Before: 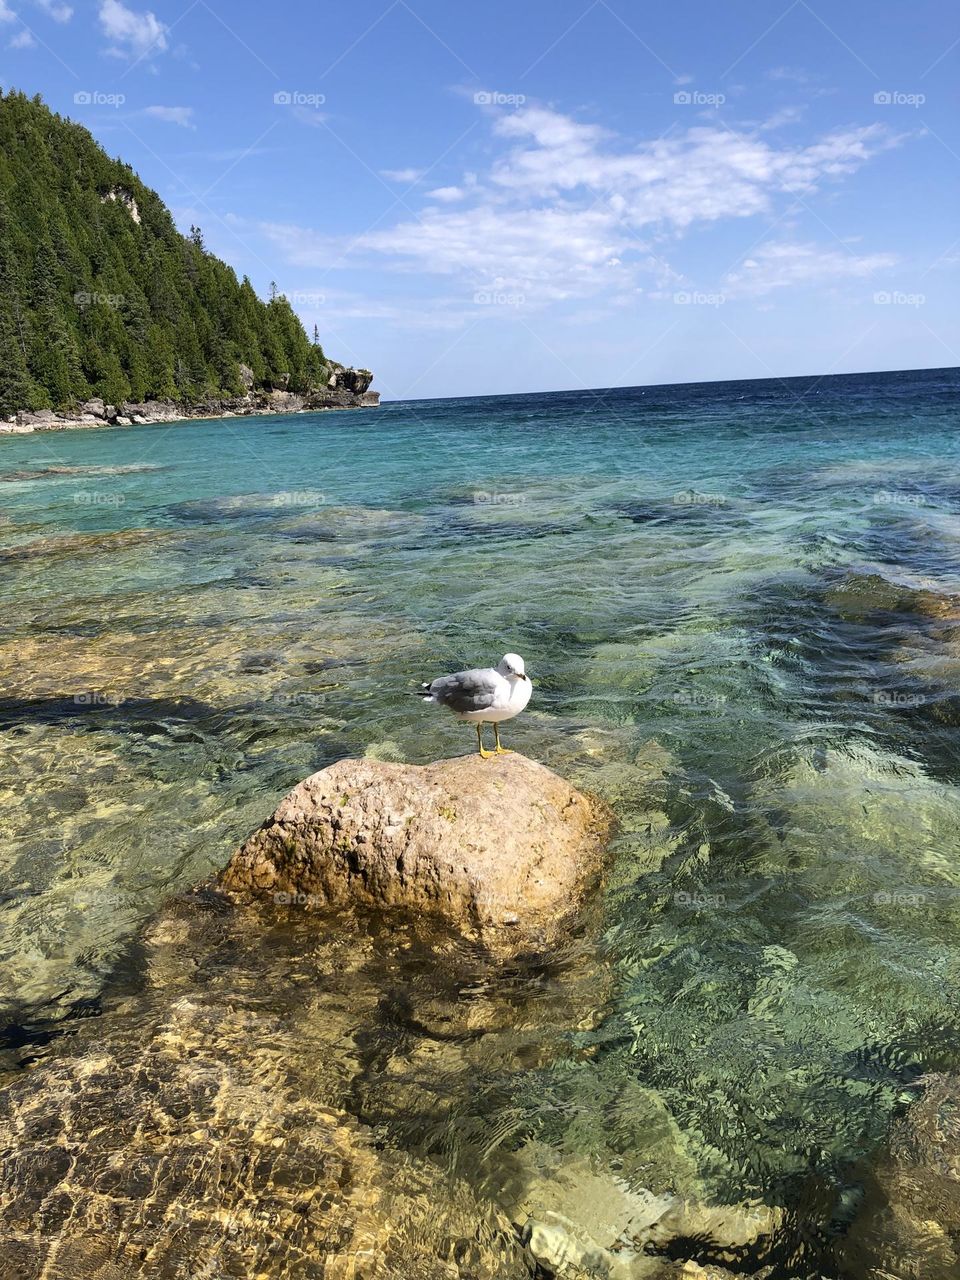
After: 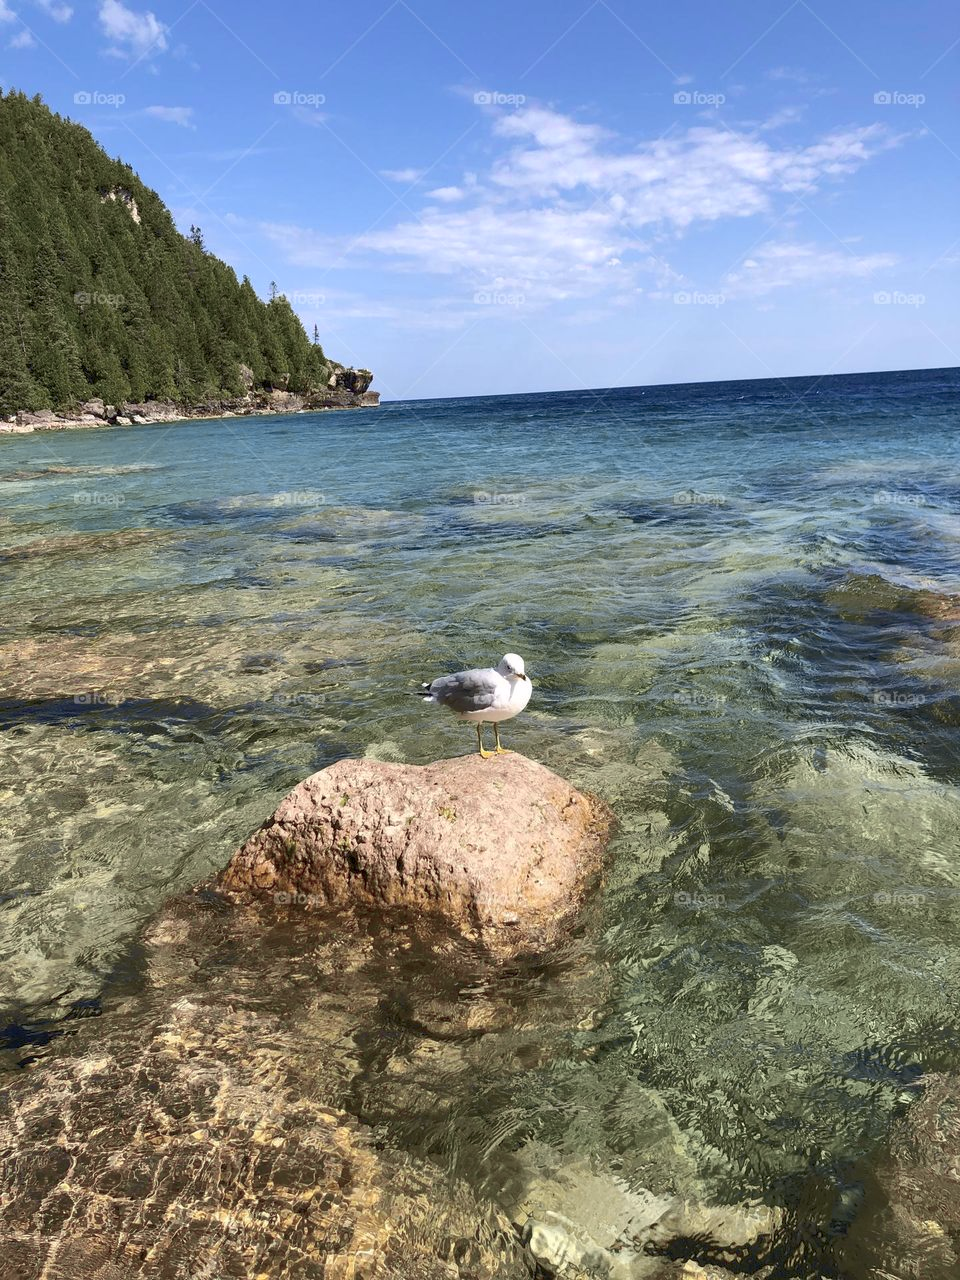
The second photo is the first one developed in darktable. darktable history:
exposure: compensate highlight preservation false
rgb curve: curves: ch0 [(0, 0) (0.093, 0.159) (0.241, 0.265) (0.414, 0.42) (1, 1)], compensate middle gray true, preserve colors basic power
tone curve: curves: ch1 [(0, 0) (0.214, 0.291) (0.372, 0.44) (0.463, 0.476) (0.498, 0.502) (0.521, 0.531) (1, 1)]; ch2 [(0, 0) (0.456, 0.447) (0.5, 0.5) (0.547, 0.557) (0.592, 0.57) (0.631, 0.602) (1, 1)], color space Lab, independent channels, preserve colors none
